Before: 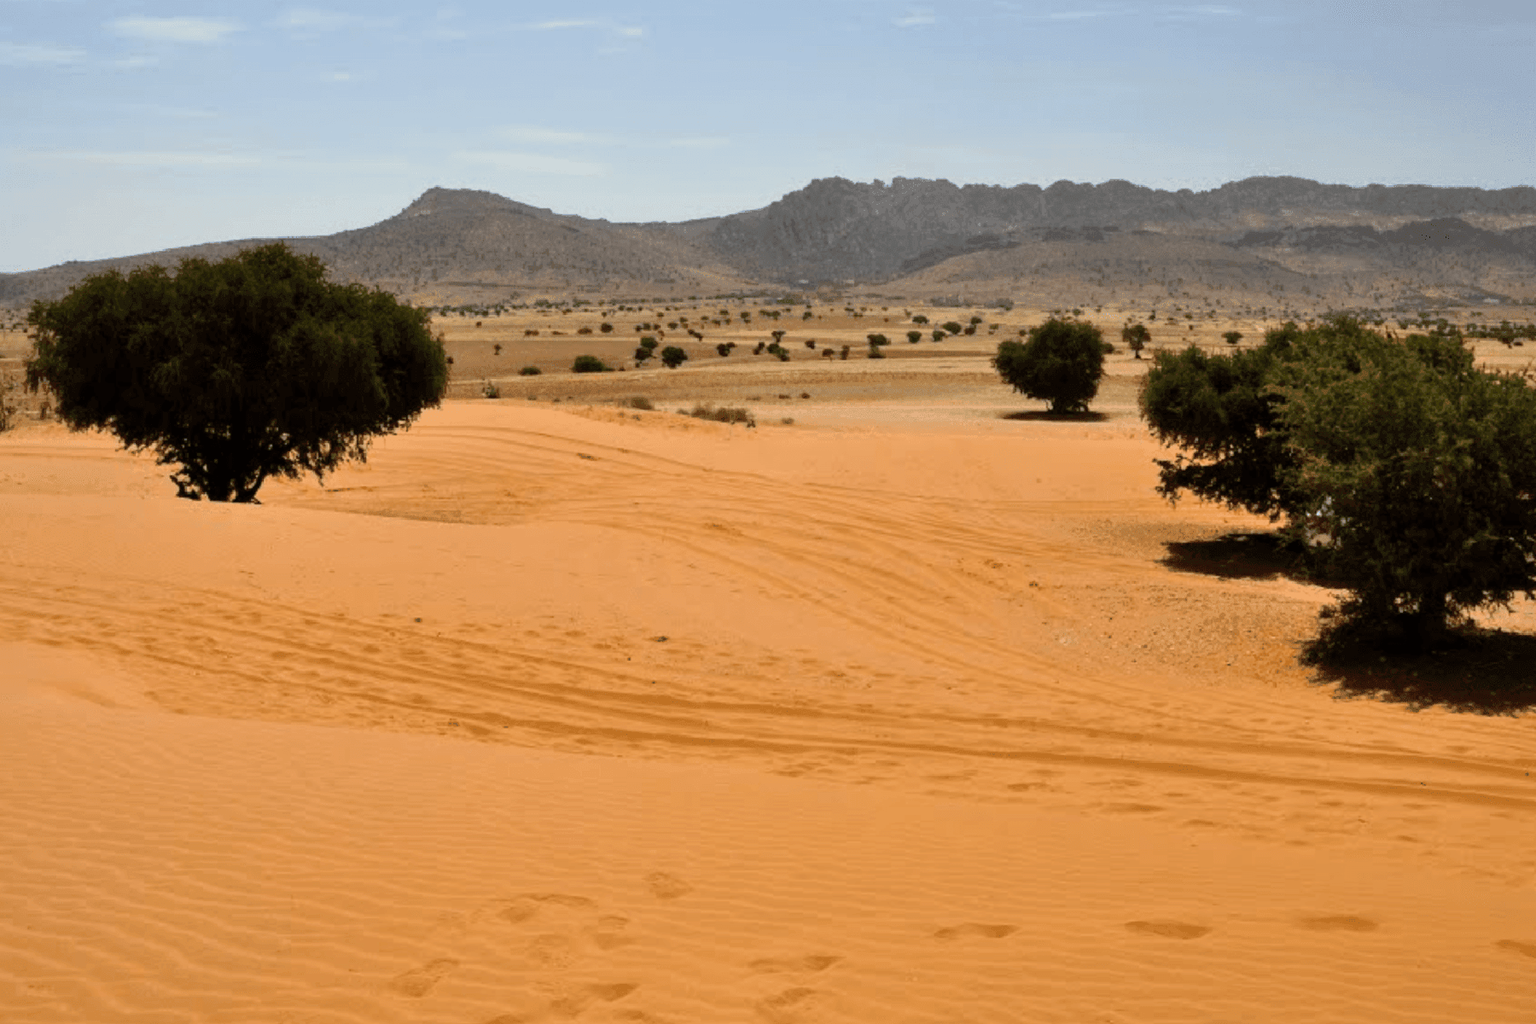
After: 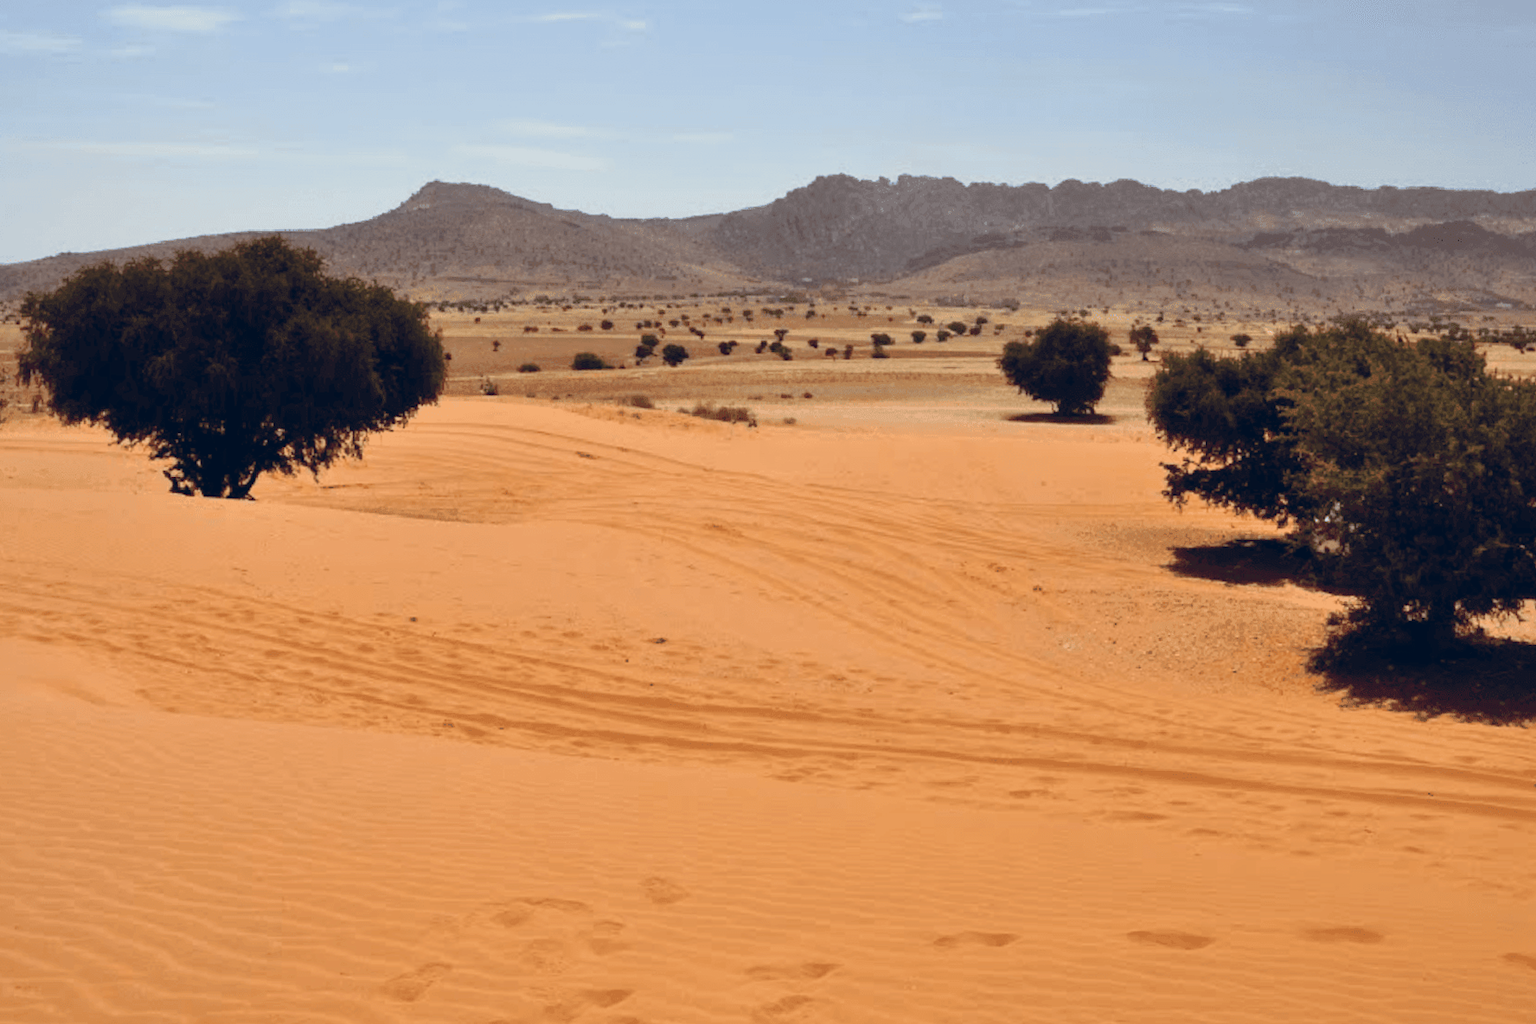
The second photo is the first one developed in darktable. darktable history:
crop and rotate: angle -0.5°
color balance rgb: shadows lift › chroma 9.92%, shadows lift › hue 45.12°, power › luminance 3.26%, power › hue 231.93°, global offset › luminance 0.4%, global offset › chroma 0.21%, global offset › hue 255.02°
